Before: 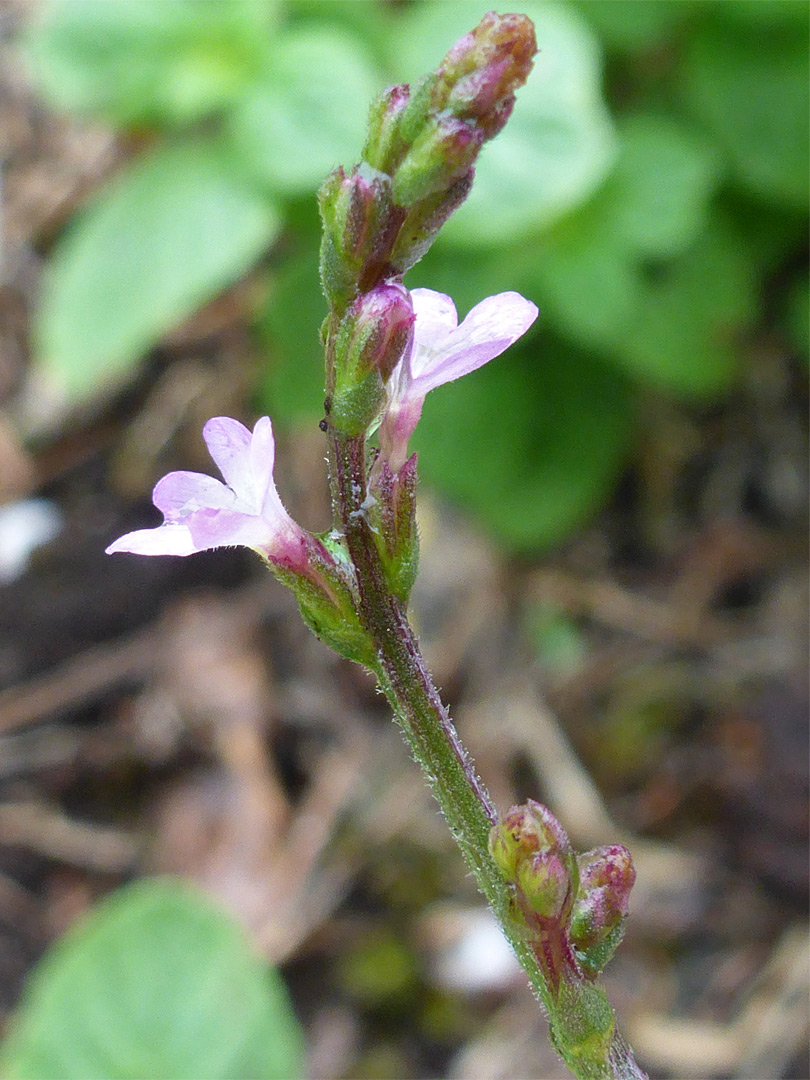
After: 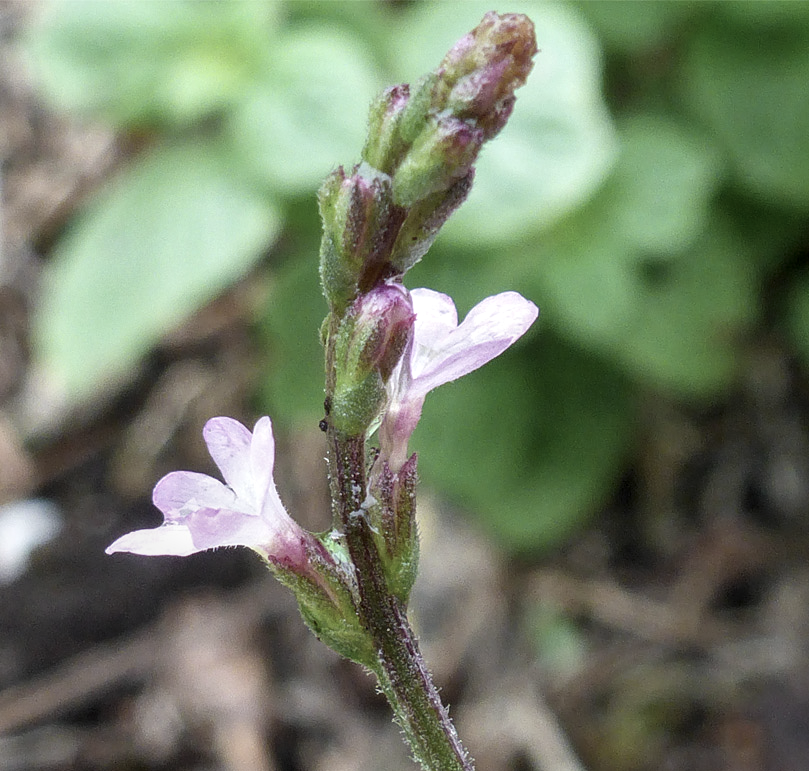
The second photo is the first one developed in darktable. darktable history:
local contrast: on, module defaults
contrast brightness saturation: contrast 0.1, saturation -0.36
crop: bottom 28.576%
